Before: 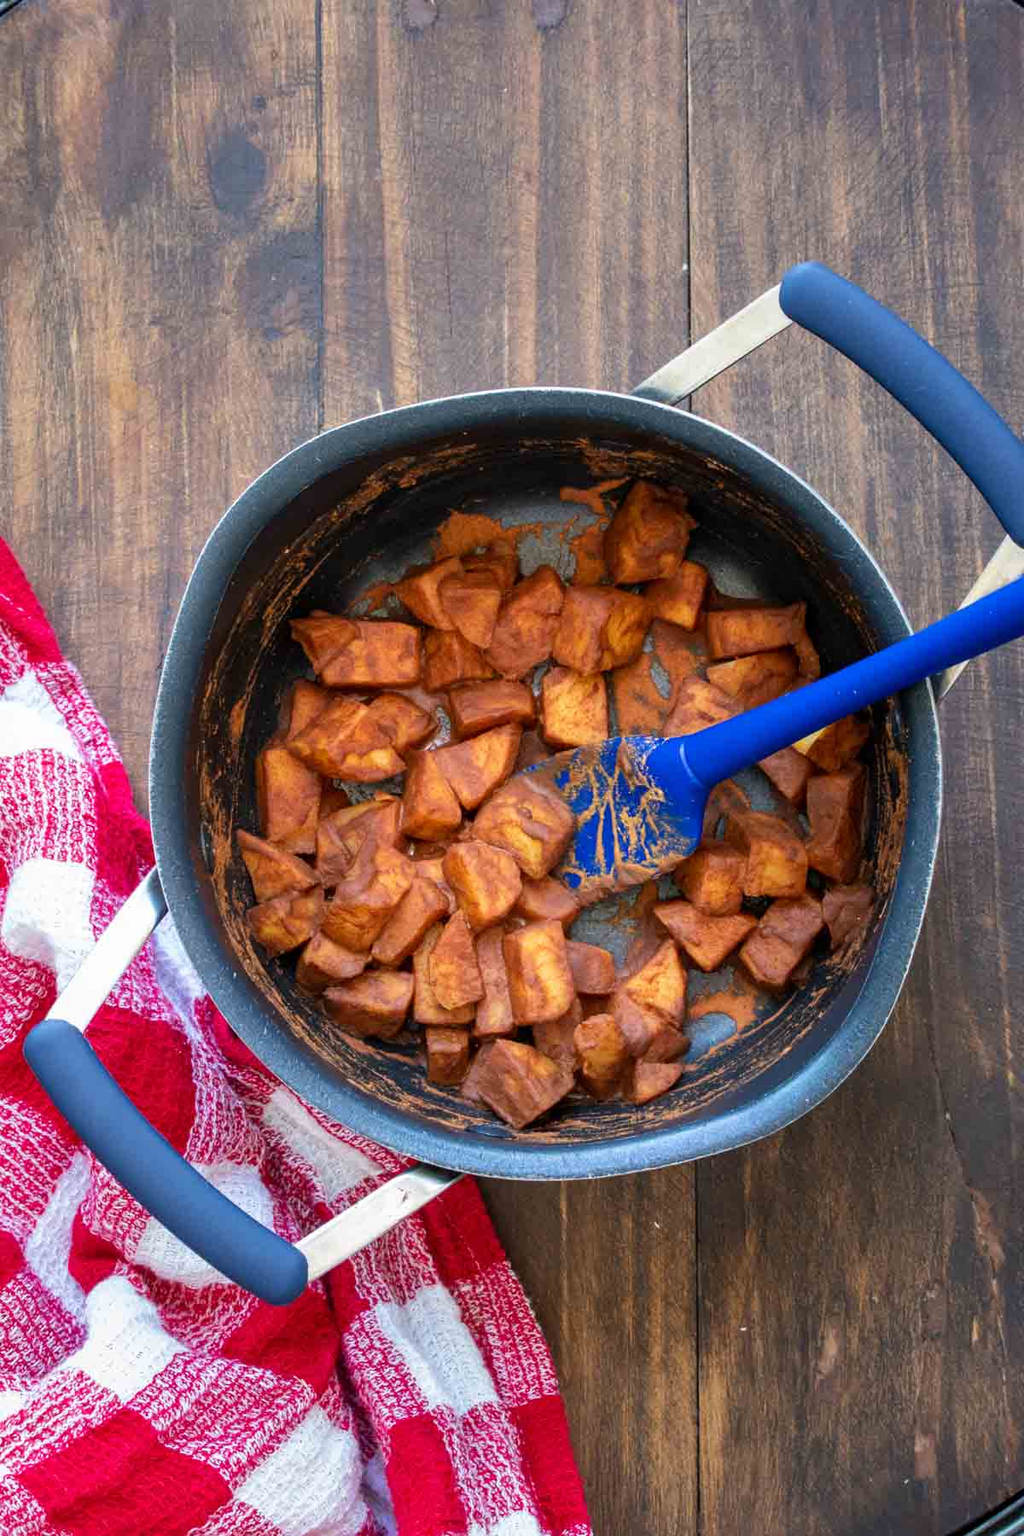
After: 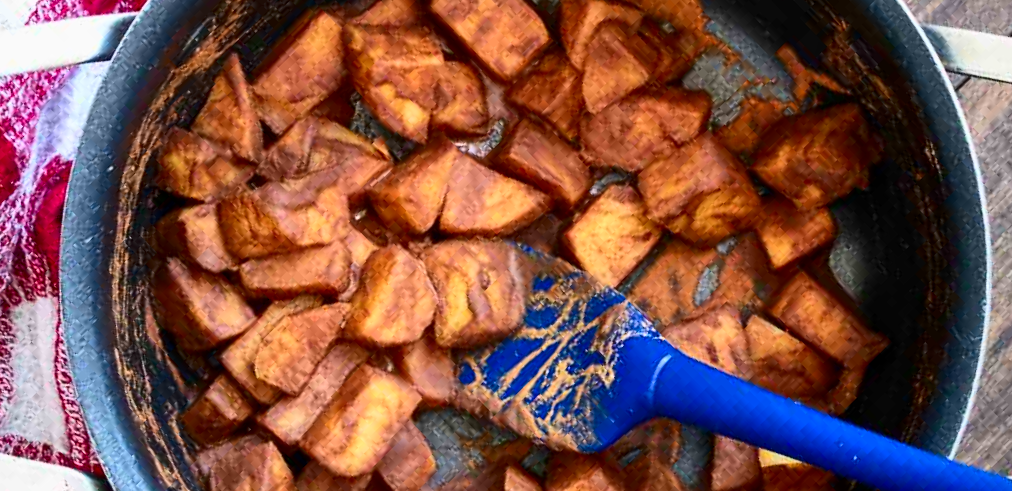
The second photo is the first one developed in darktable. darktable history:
crop and rotate: angle -45.75°, top 16.03%, right 0.835%, bottom 11.76%
contrast brightness saturation: contrast 0.272
shadows and highlights: shadows 43.43, white point adjustment -1.31, soften with gaussian
